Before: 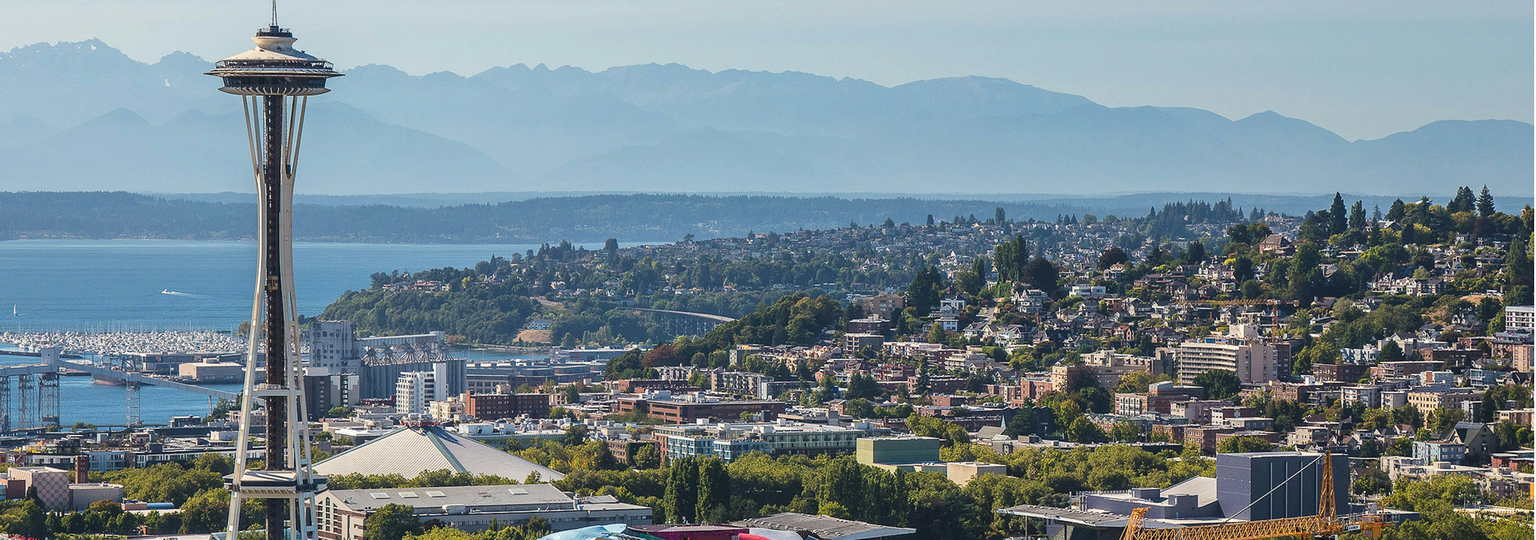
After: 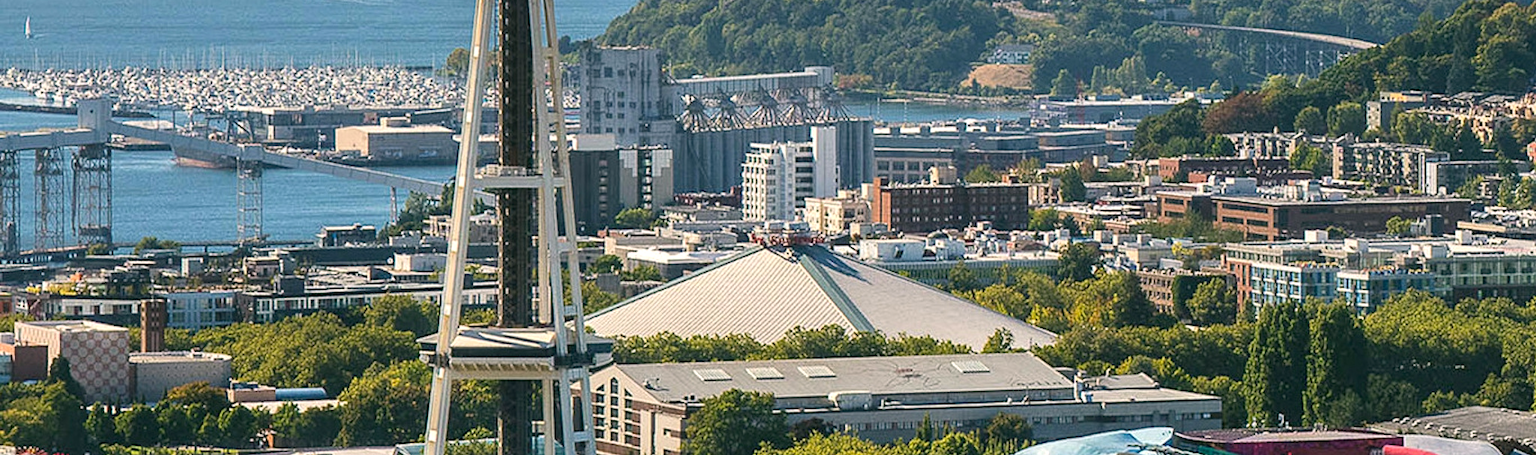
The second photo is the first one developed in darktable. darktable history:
color correction: highlights a* 4.02, highlights b* 4.98, shadows a* -7.55, shadows b* 4.98
exposure: black level correction 0.001, exposure 0.191 EV, compensate highlight preservation false
crop and rotate: top 54.778%, right 46.61%, bottom 0.159%
